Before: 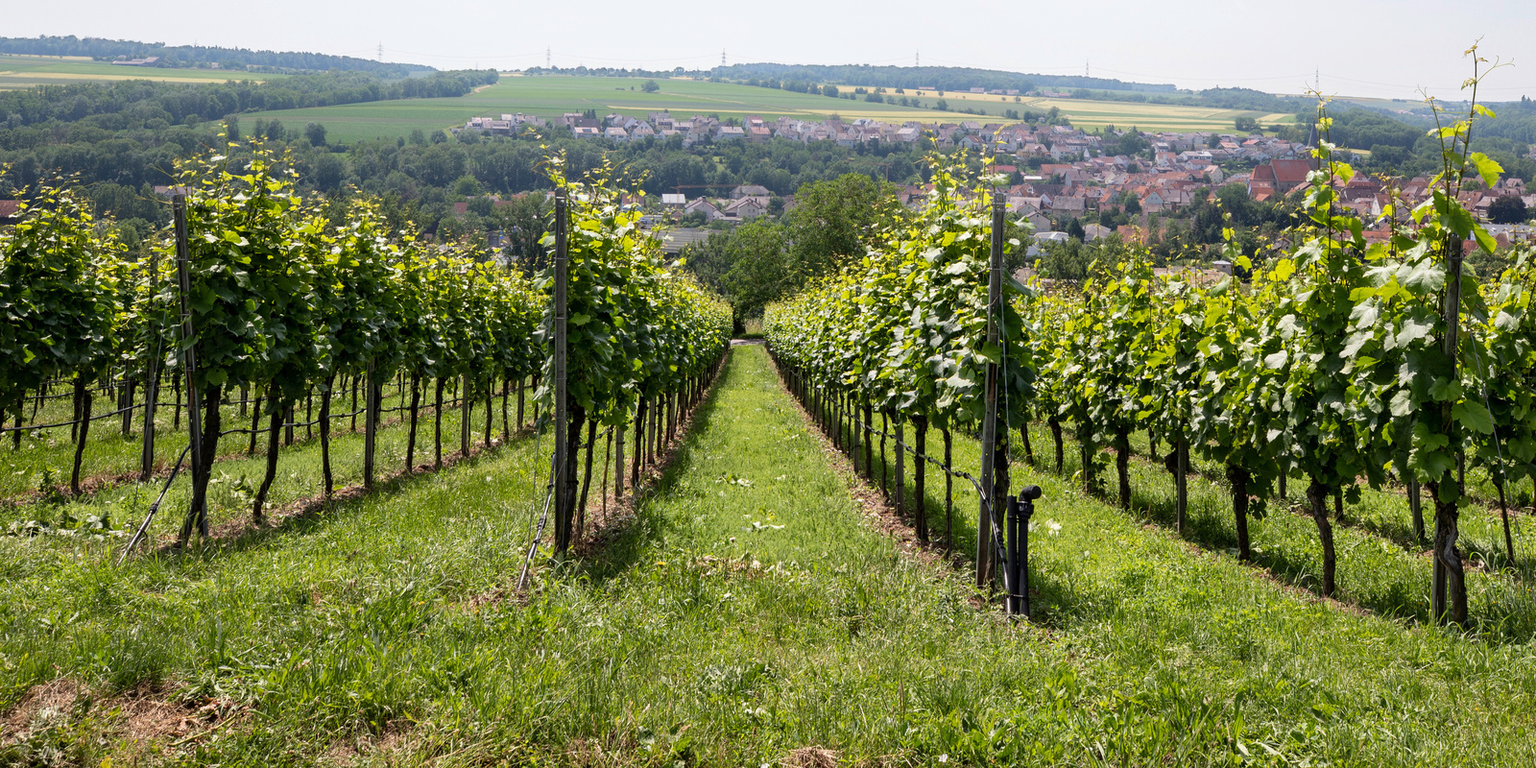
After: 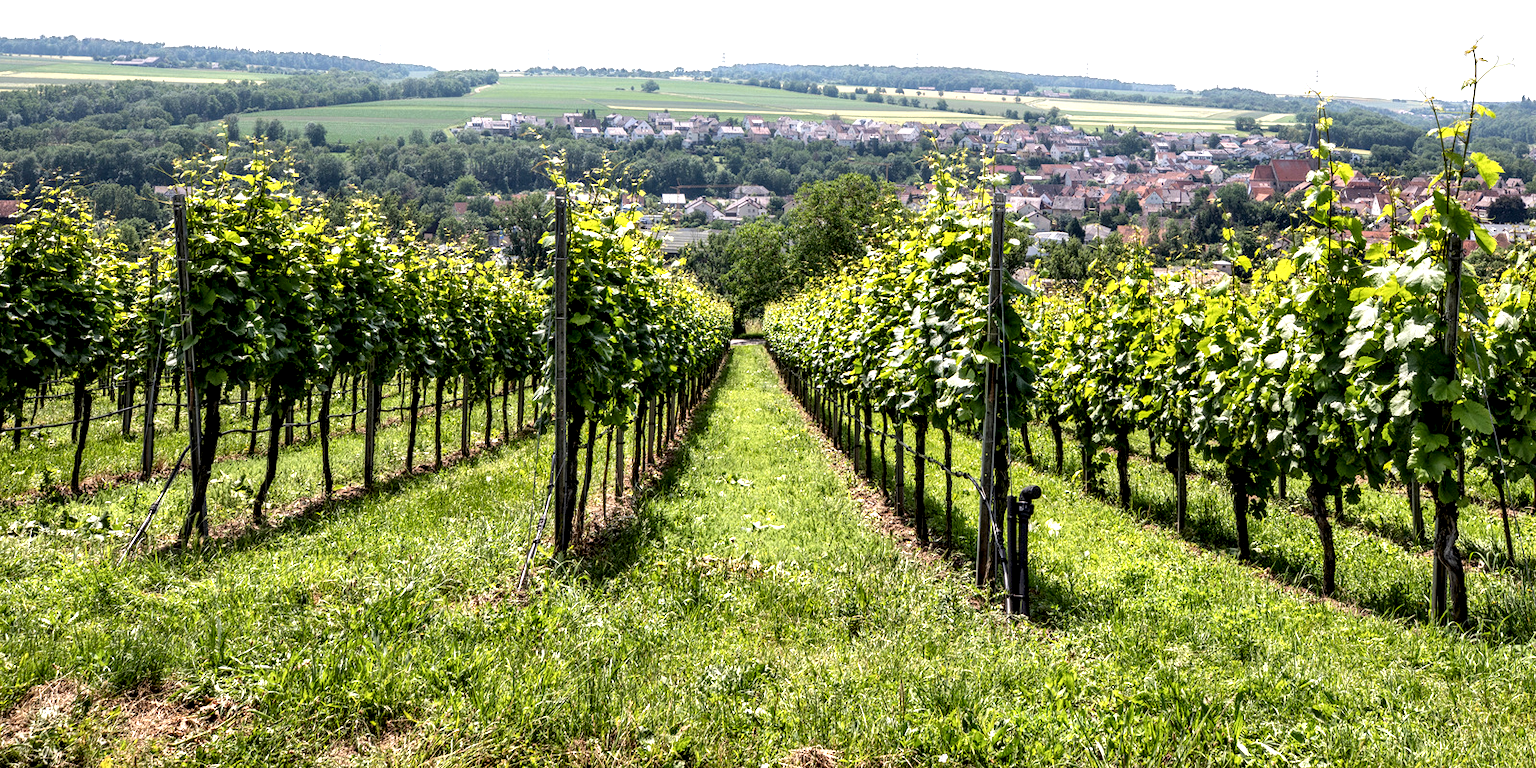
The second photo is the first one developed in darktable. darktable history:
local contrast: highlights 64%, shadows 54%, detail 168%, midtone range 0.509
exposure: black level correction 0.001, exposure 0.499 EV, compensate exposure bias true, compensate highlight preservation false
